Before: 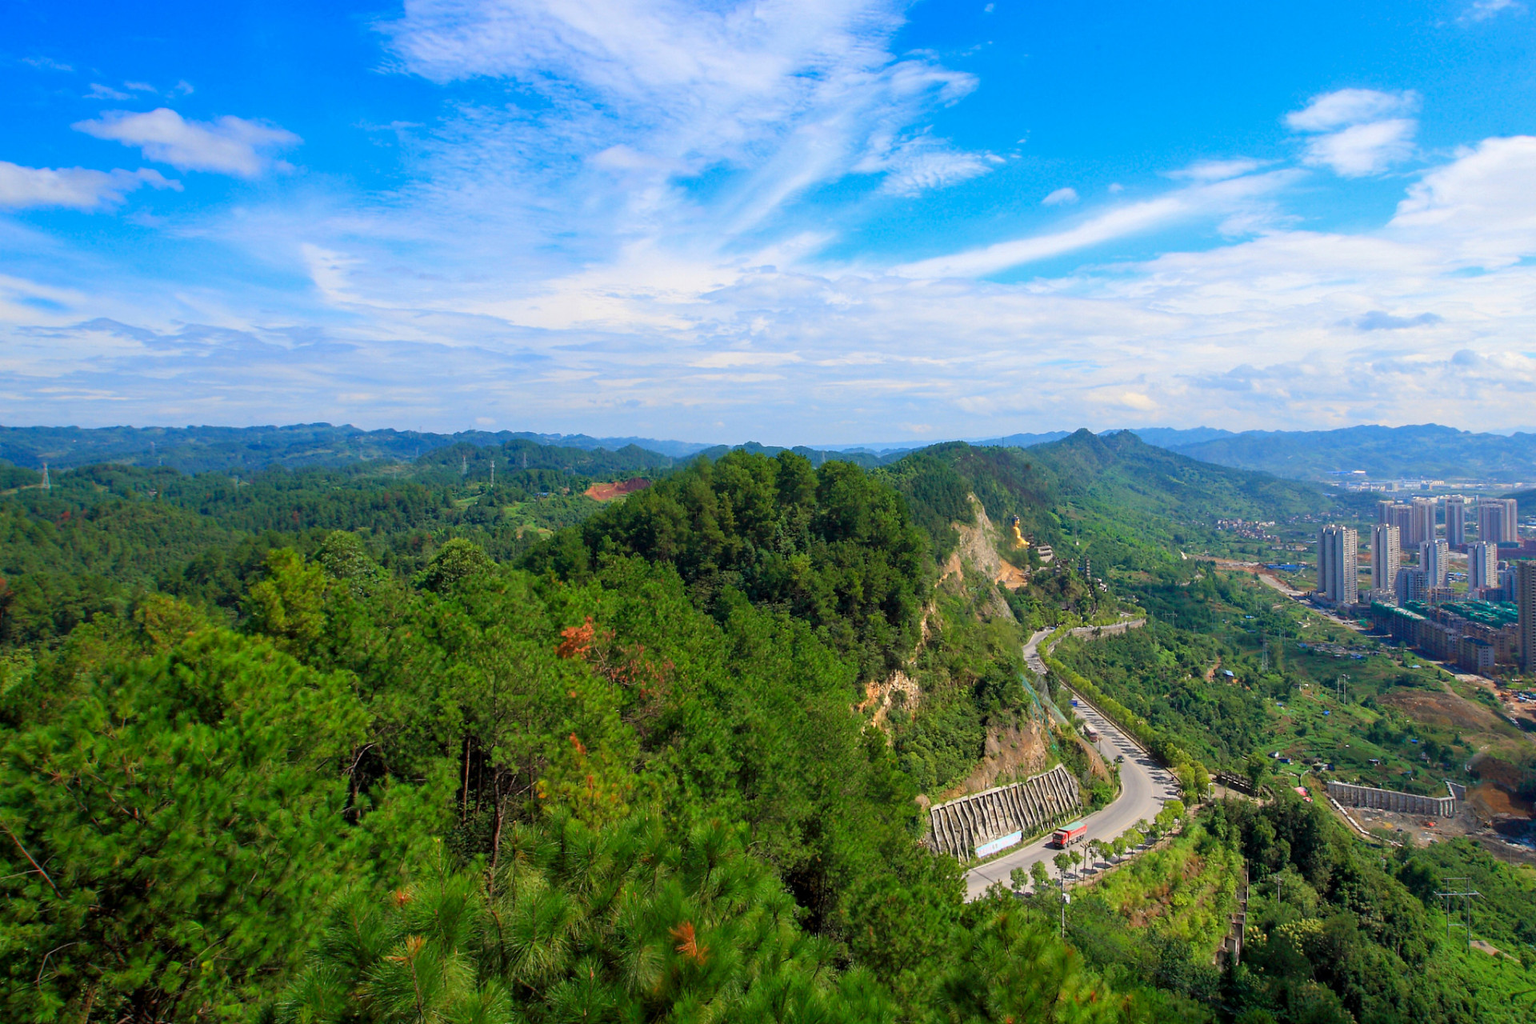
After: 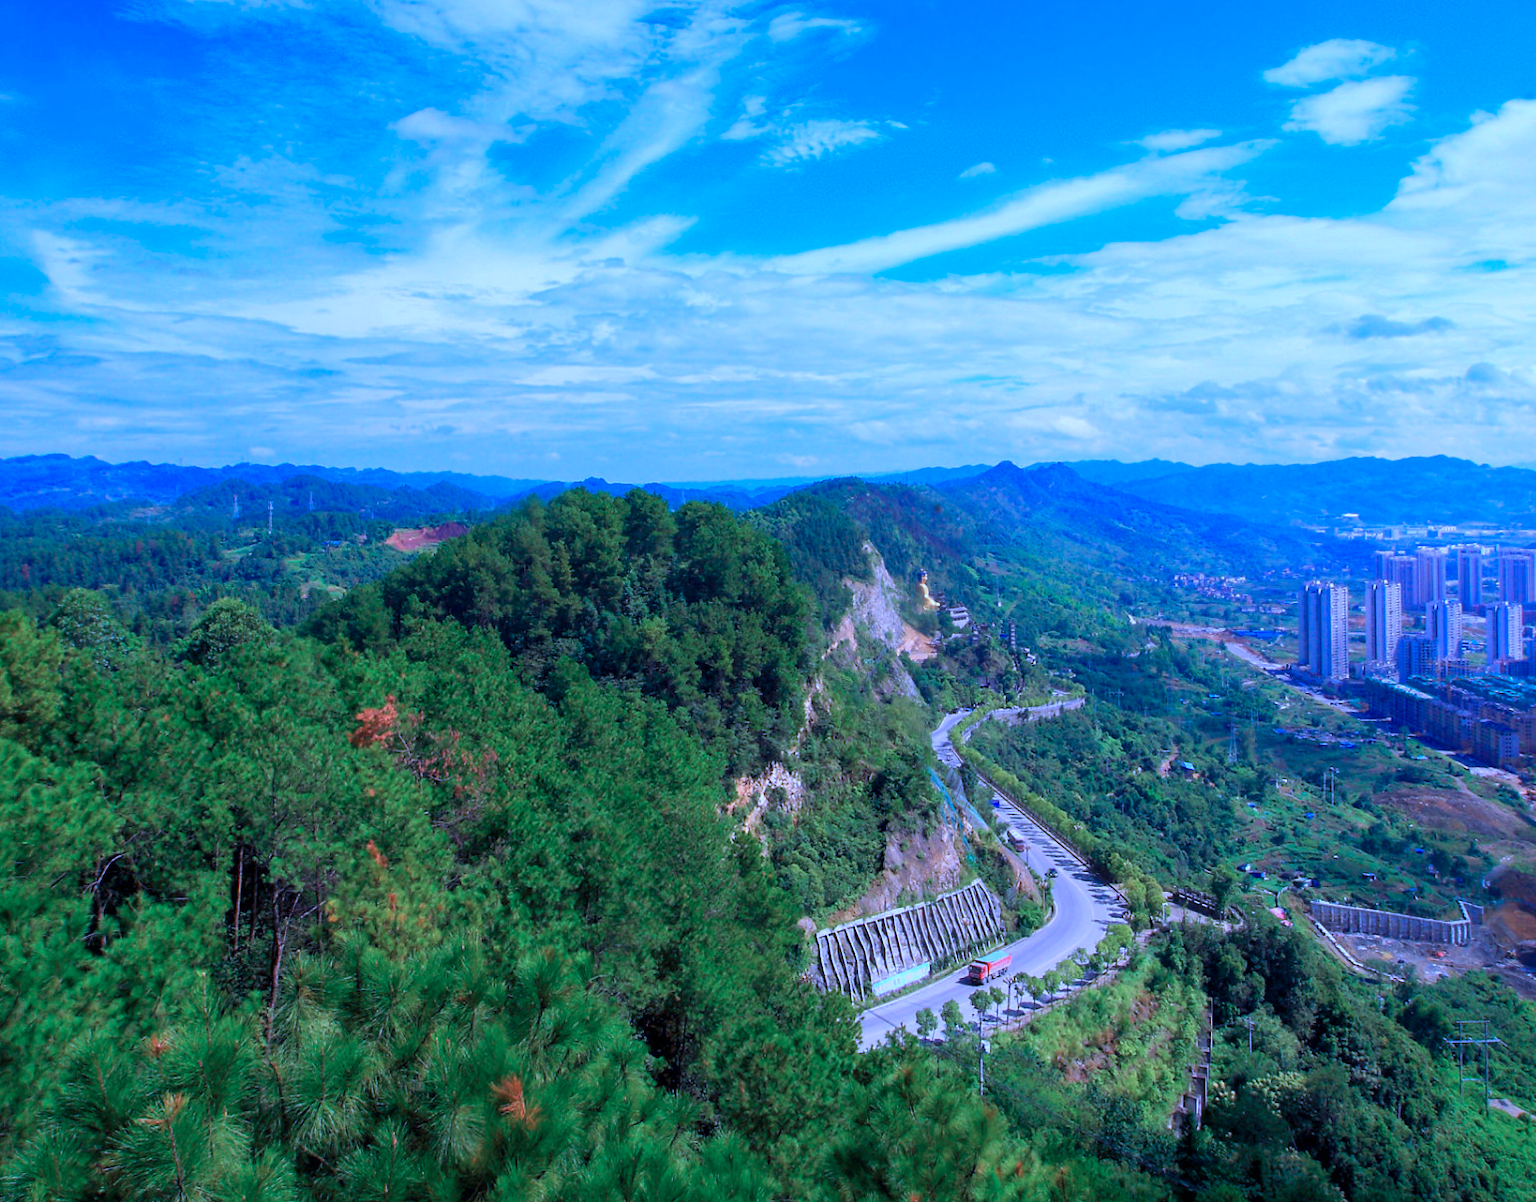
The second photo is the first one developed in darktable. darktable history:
crop and rotate: left 17.959%, top 5.771%, right 1.742%
color calibration: output R [1.063, -0.012, -0.003, 0], output B [-0.079, 0.047, 1, 0], illuminant custom, x 0.46, y 0.43, temperature 2642.66 K
